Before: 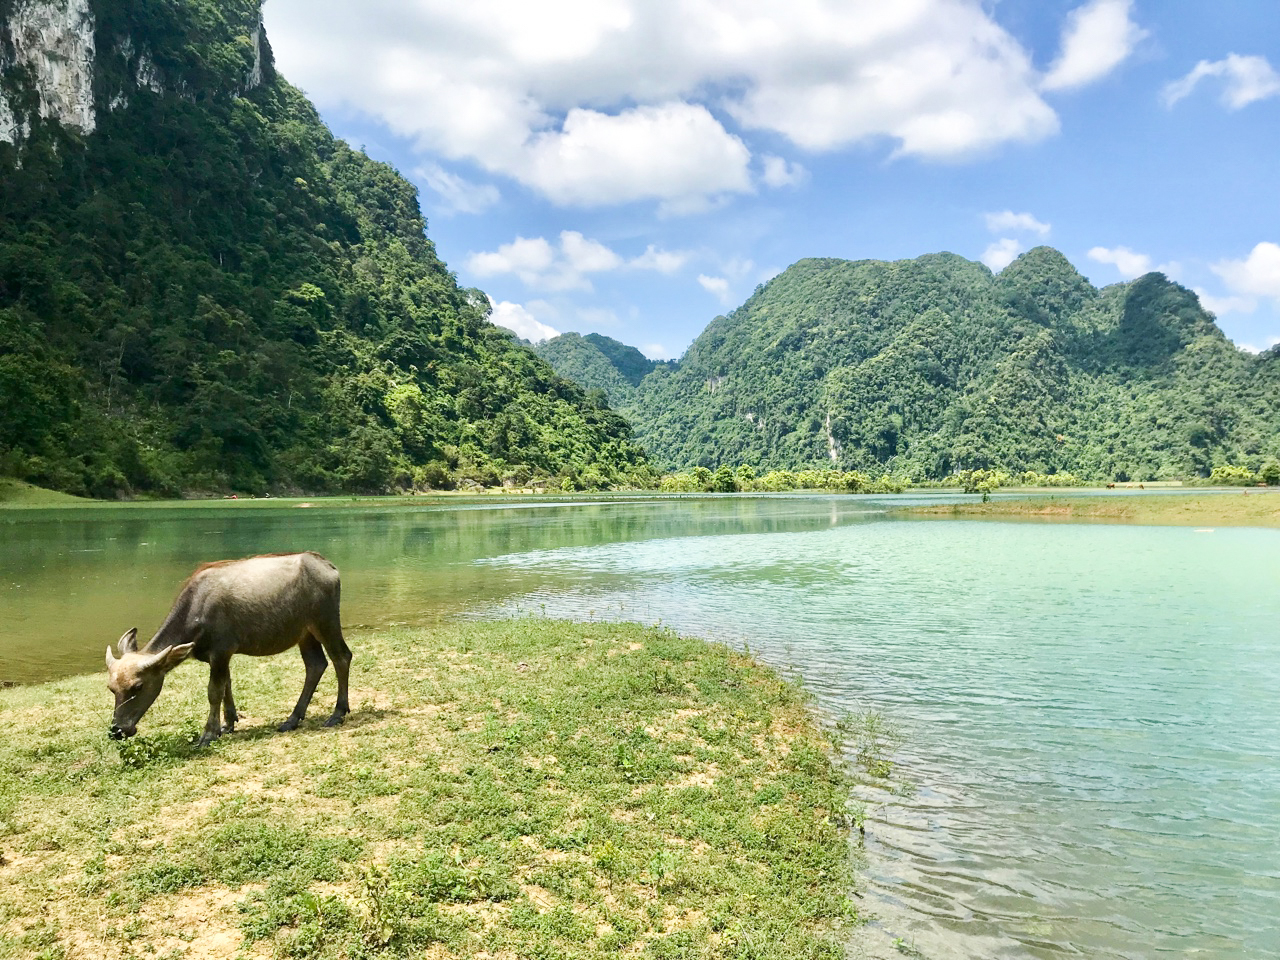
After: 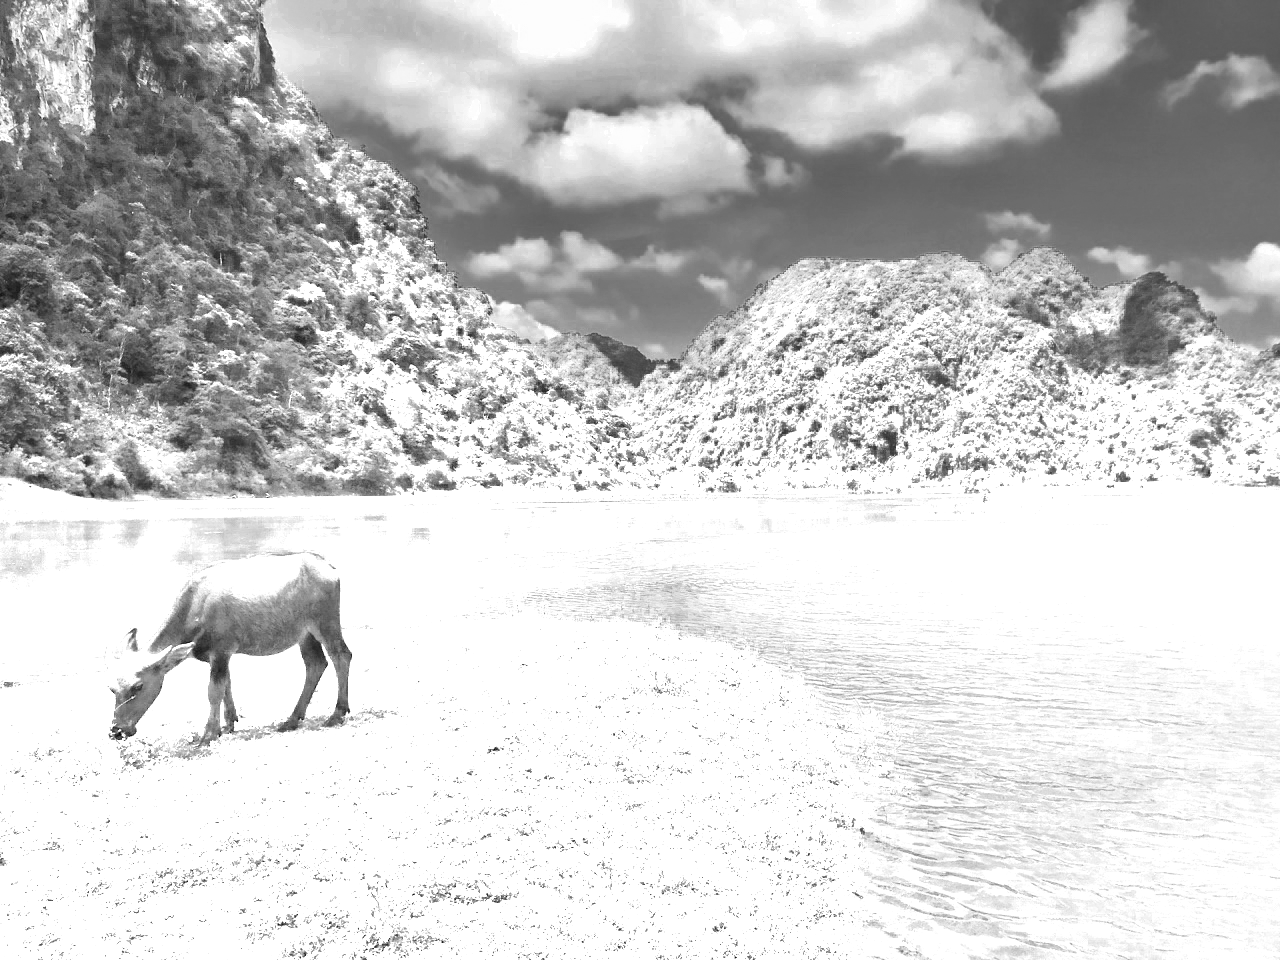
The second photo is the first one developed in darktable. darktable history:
tone equalizer: -8 EV 2 EV, -7 EV 2 EV, -6 EV 2 EV, -5 EV 2 EV, -4 EV 2 EV, -3 EV 1.5 EV, -2 EV 1 EV, -1 EV 0.5 EV
color zones: curves: ch0 [(0, 0.554) (0.146, 0.662) (0.293, 0.86) (0.503, 0.774) (0.637, 0.106) (0.74, 0.072) (0.866, 0.488) (0.998, 0.569)]; ch1 [(0, 0) (0.143, 0) (0.286, 0) (0.429, 0) (0.571, 0) (0.714, 0) (0.857, 0)]
